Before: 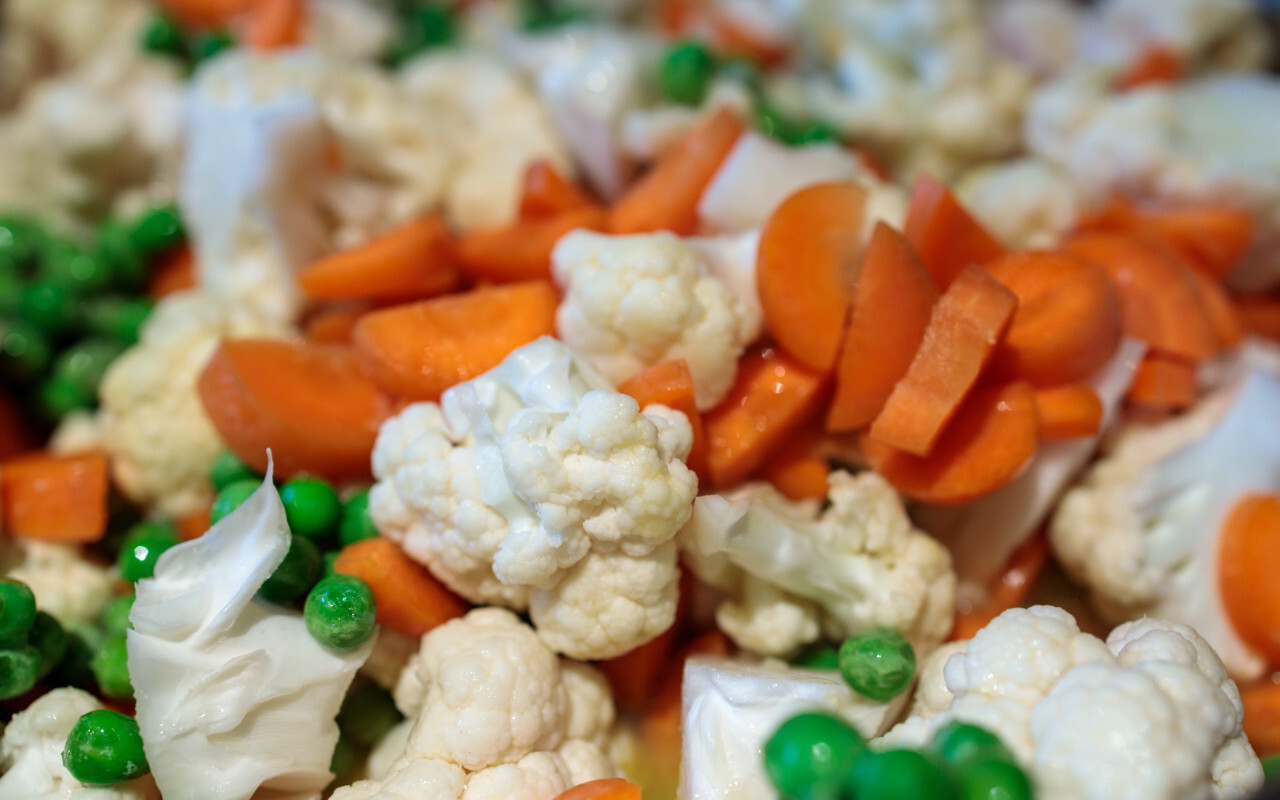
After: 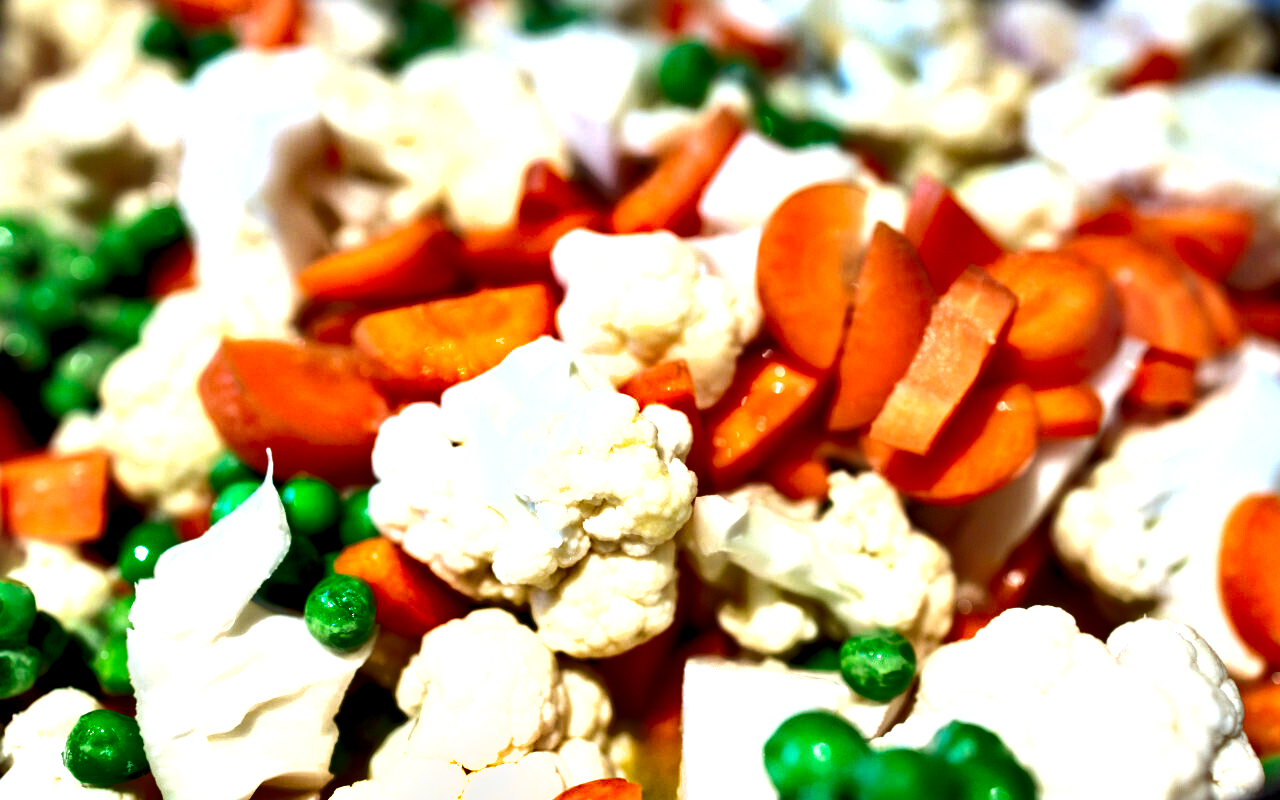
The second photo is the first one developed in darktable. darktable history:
contrast equalizer: y [[0.6 ×6], [0.55 ×6], [0 ×6], [0 ×6], [0 ×6]]
exposure: black level correction 0, exposure 1.199 EV, compensate highlight preservation false
shadows and highlights: soften with gaussian
